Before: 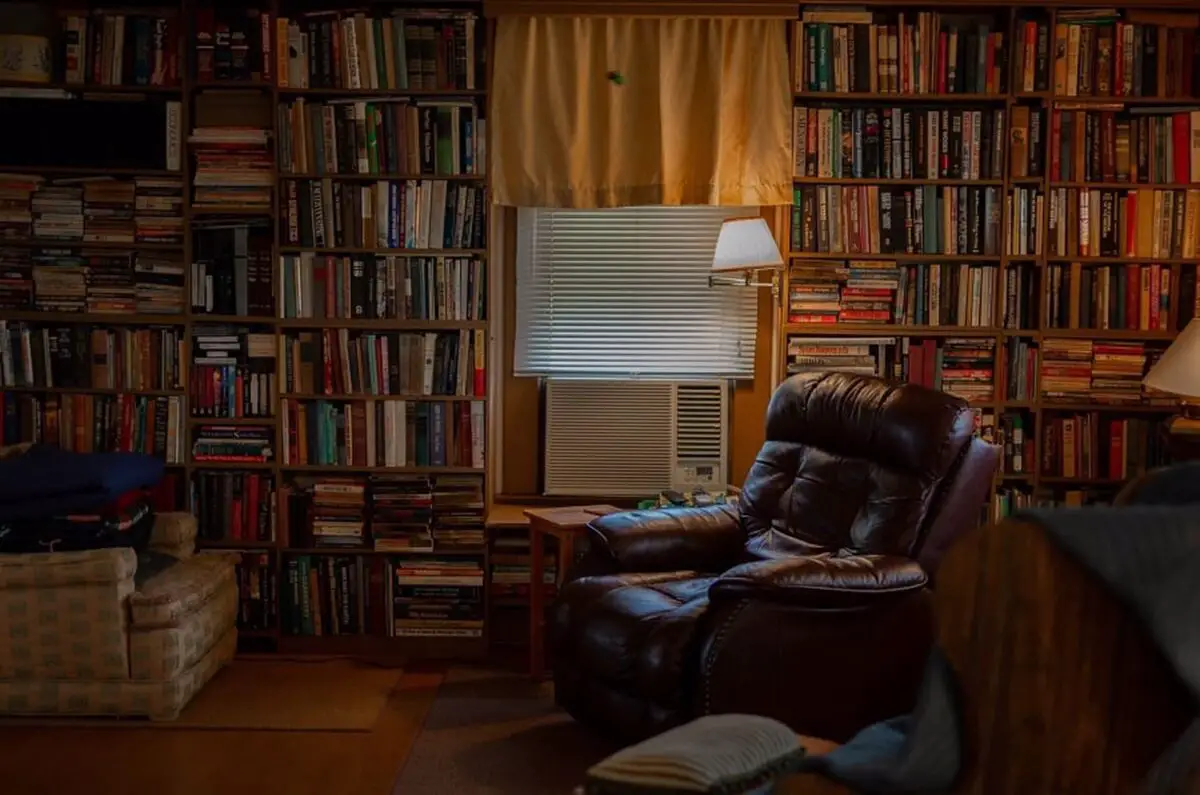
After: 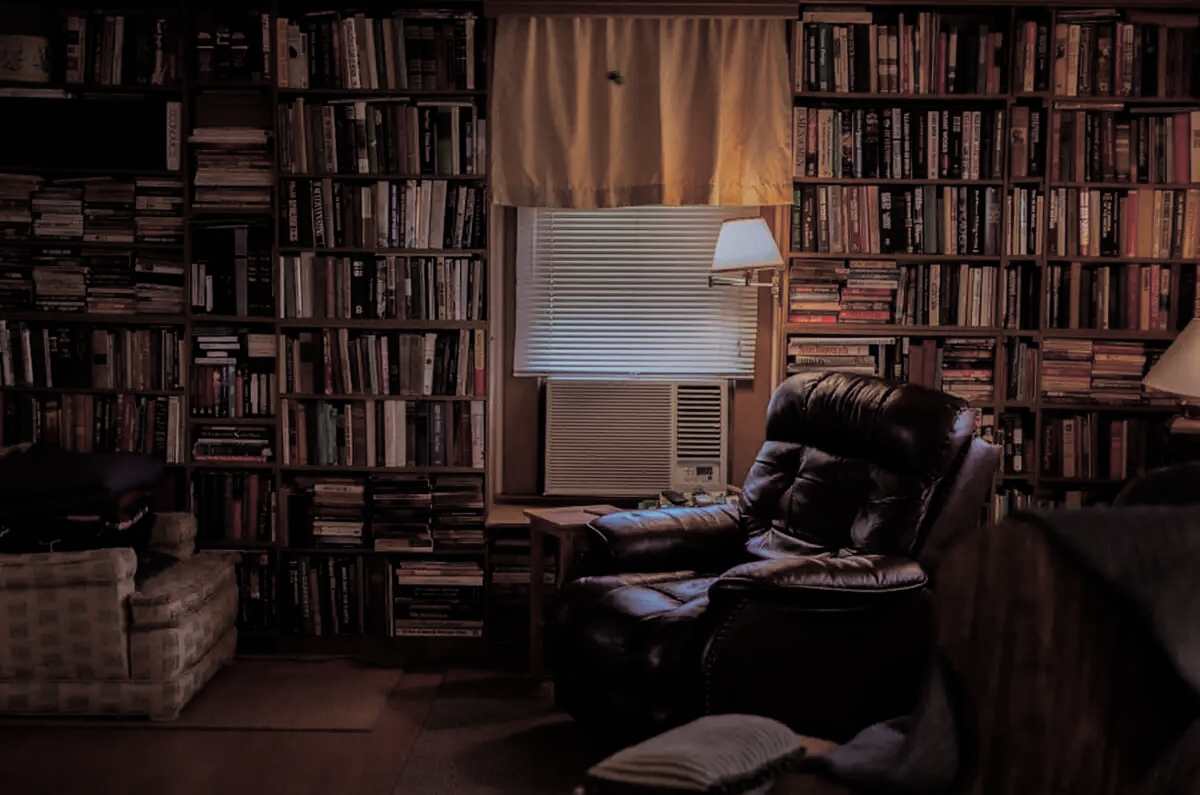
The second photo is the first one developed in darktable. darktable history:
split-toning: shadows › saturation 0.2
tone equalizer: on, module defaults
white balance: red 0.954, blue 1.079
contrast brightness saturation: contrast 0.03, brightness 0.06, saturation 0.13
filmic rgb: black relative exposure -7.65 EV, white relative exposure 4.56 EV, hardness 3.61
